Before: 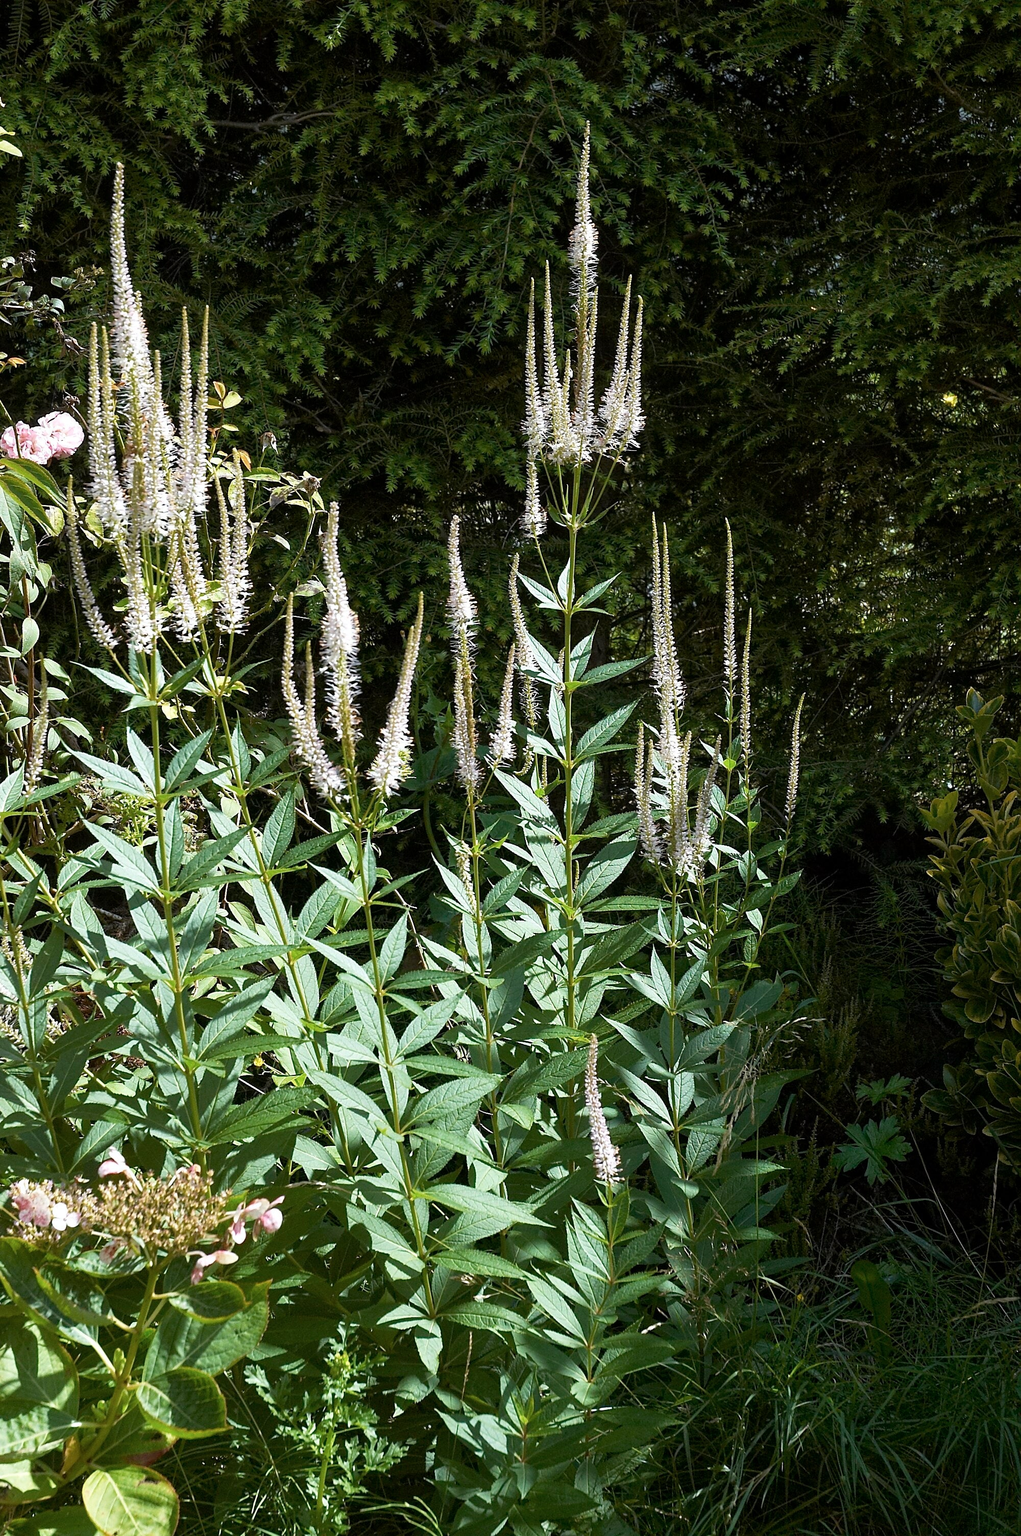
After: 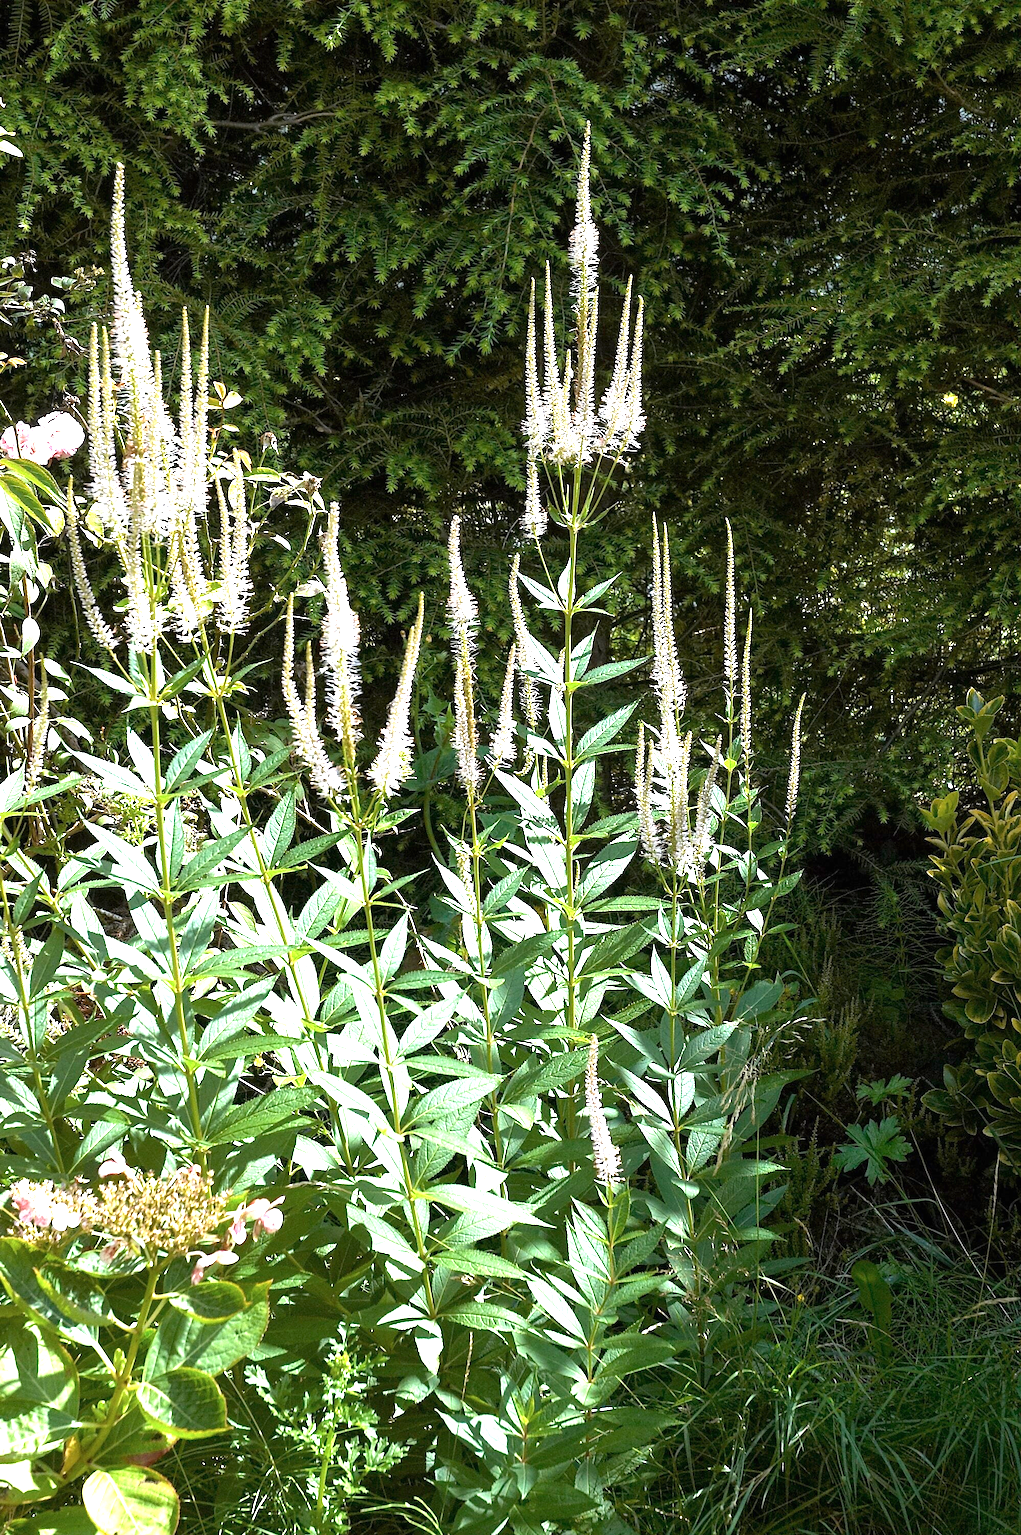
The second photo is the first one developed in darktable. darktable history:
exposure: black level correction 0, exposure 1.297 EV, compensate exposure bias true, compensate highlight preservation false
